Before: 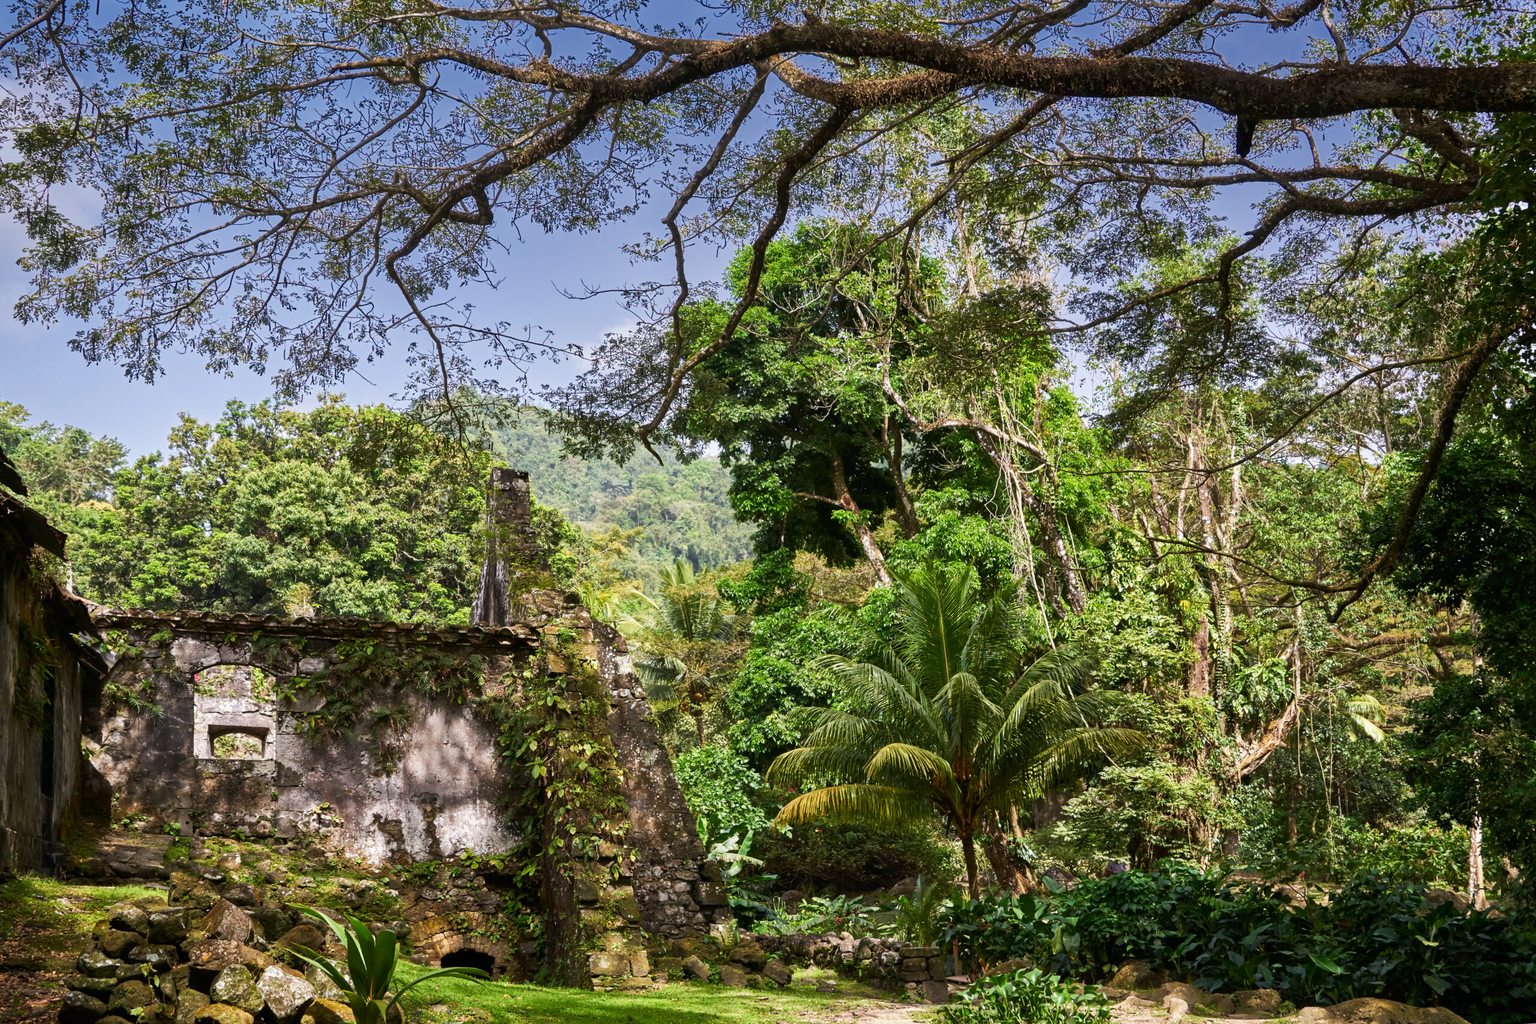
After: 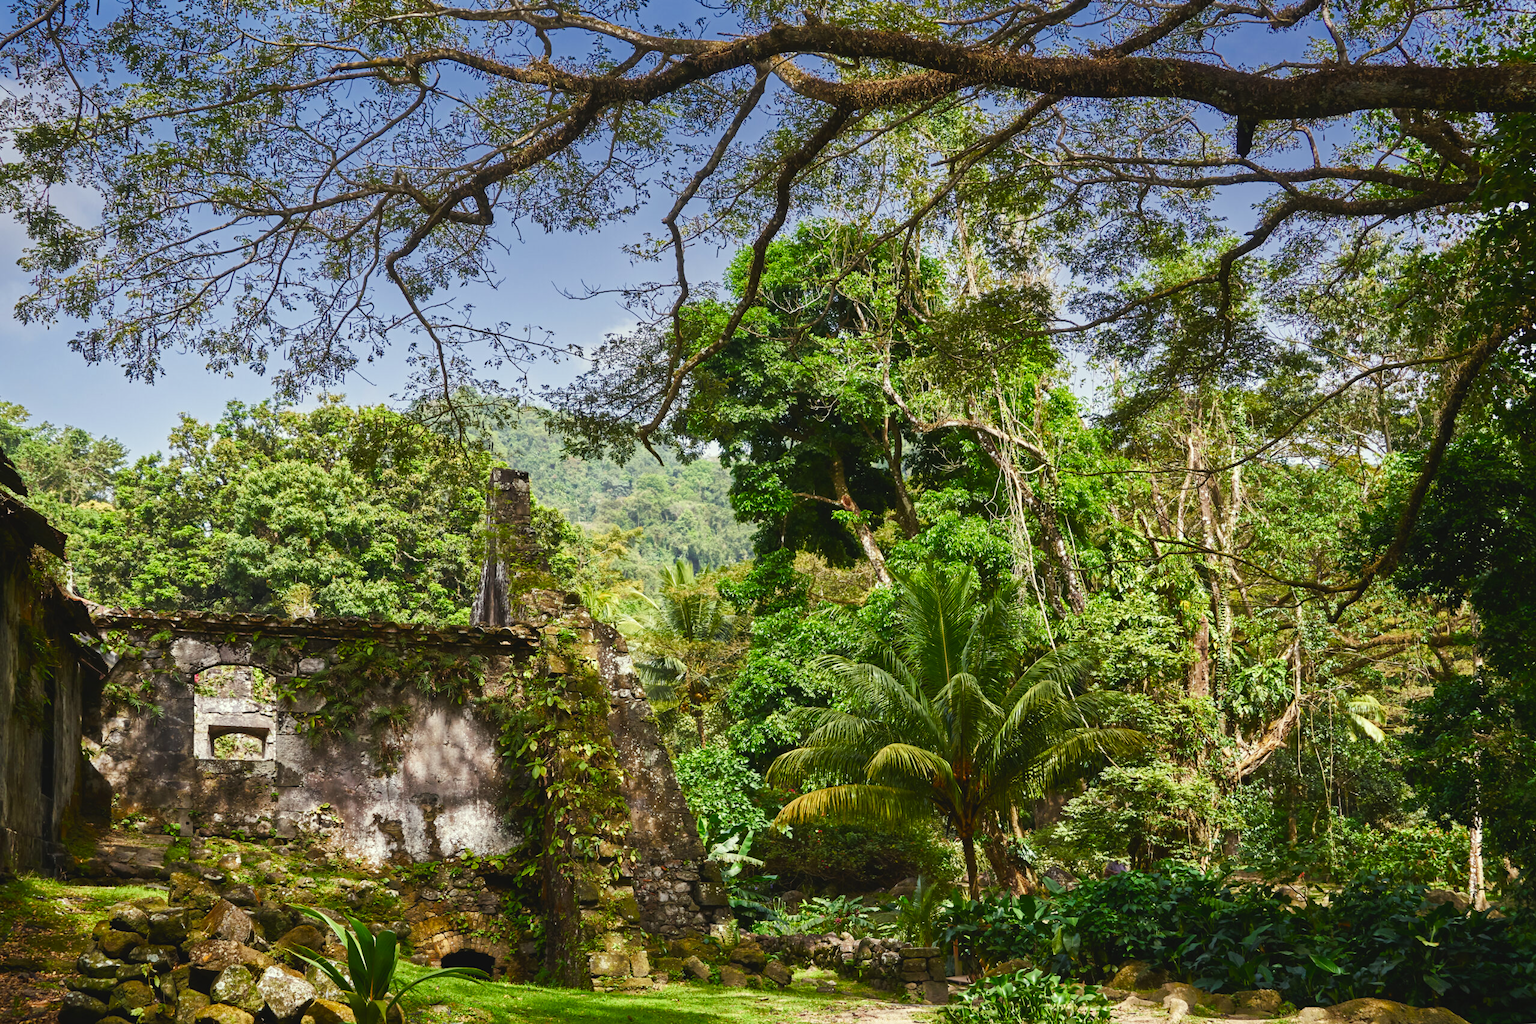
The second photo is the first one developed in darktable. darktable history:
color correction: highlights a* -4.28, highlights b* 6.4
color balance rgb: global offset › luminance 0.489%, perceptual saturation grading › global saturation 20%, perceptual saturation grading › highlights -25.071%, perceptual saturation grading › shadows 24.442%
